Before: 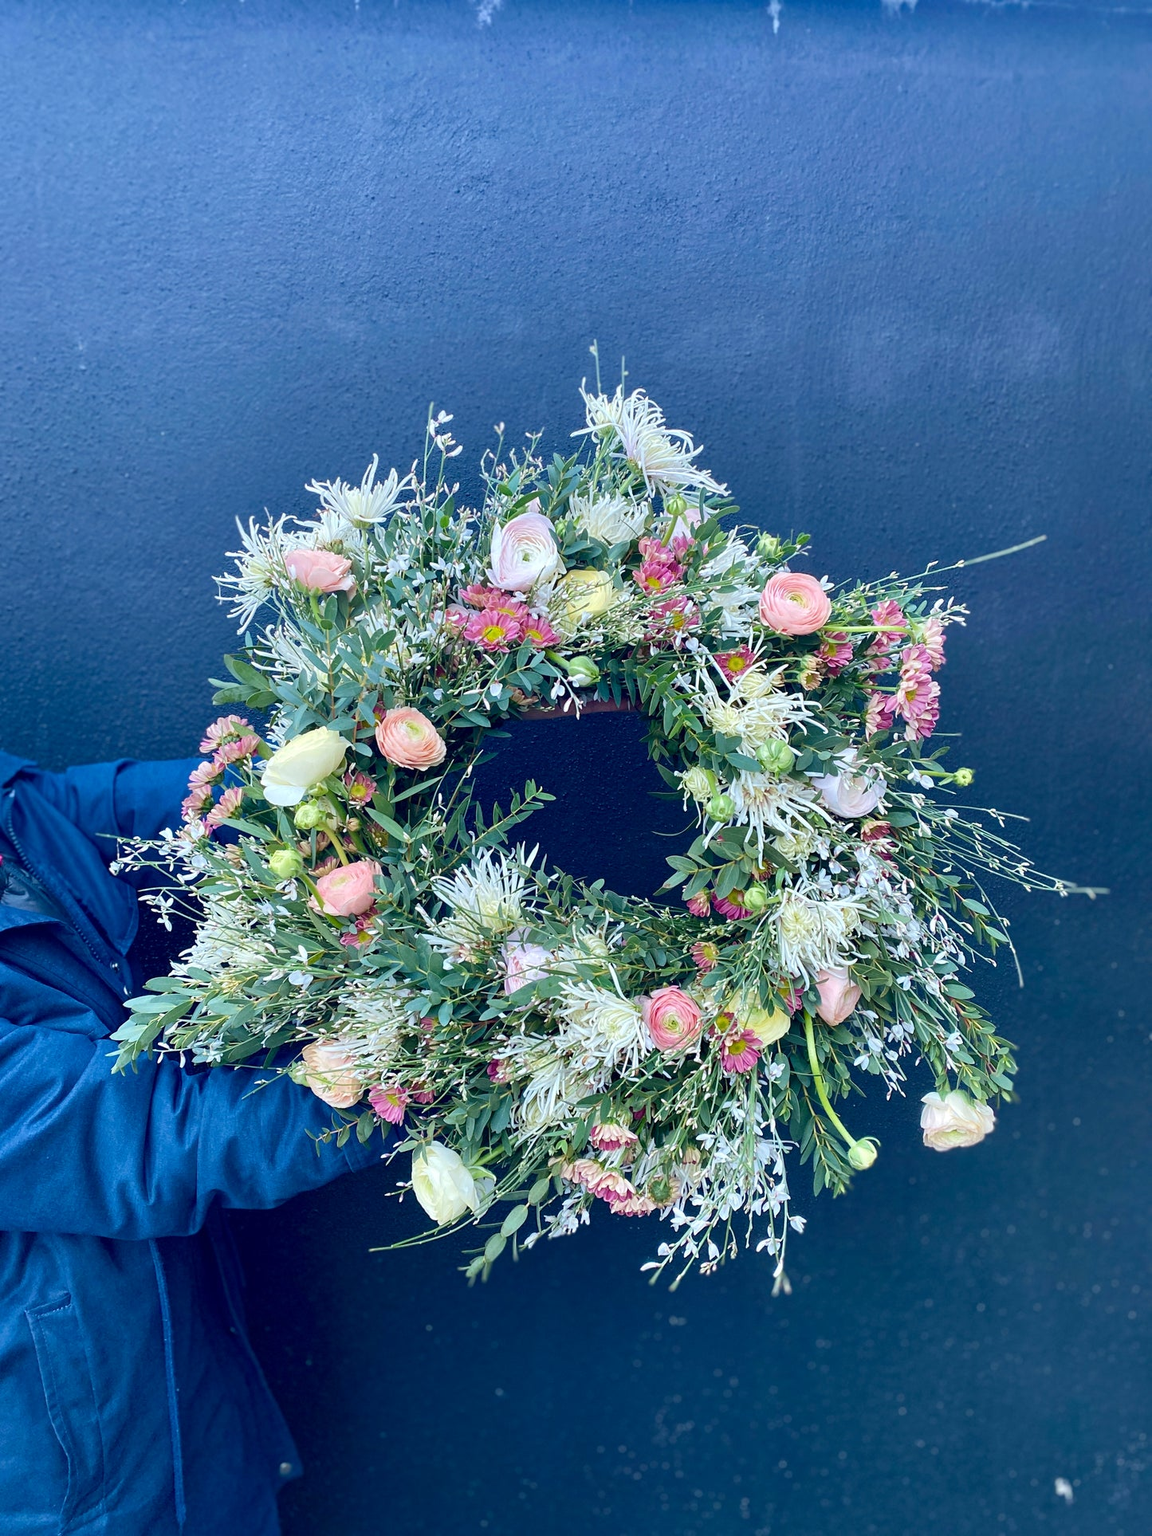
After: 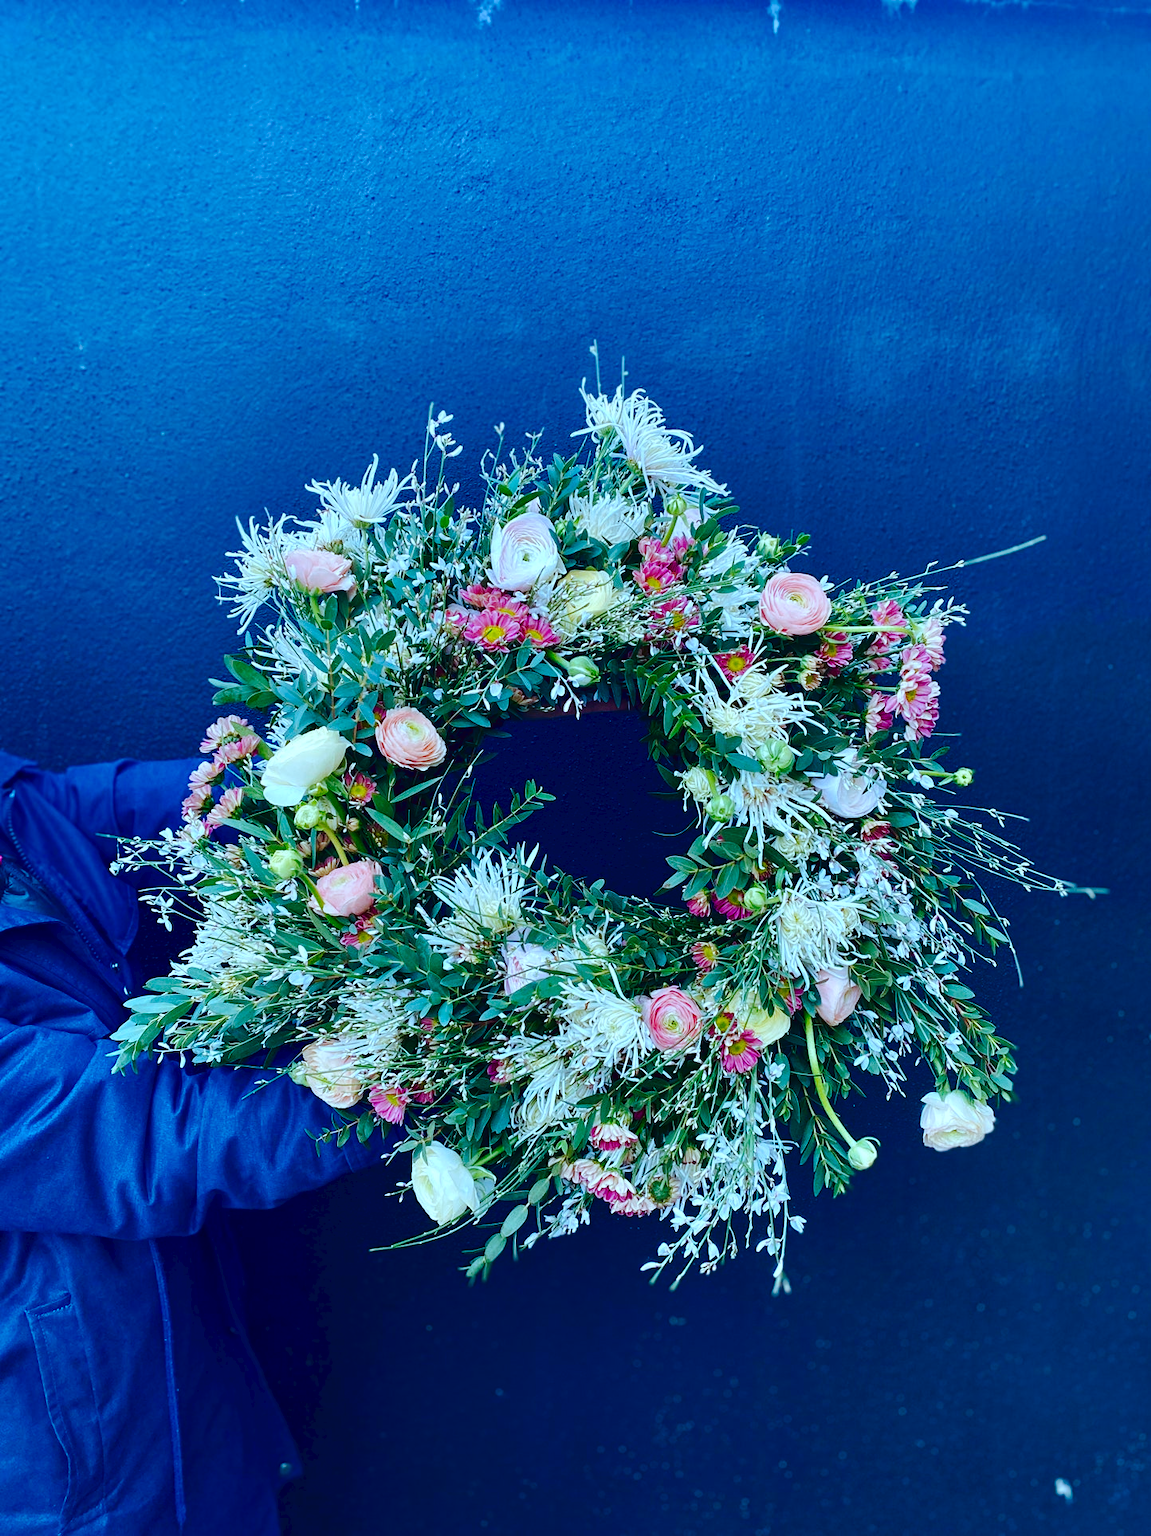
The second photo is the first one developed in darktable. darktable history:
tone curve: curves: ch0 [(0, 0) (0.003, 0.035) (0.011, 0.035) (0.025, 0.035) (0.044, 0.046) (0.069, 0.063) (0.1, 0.084) (0.136, 0.123) (0.177, 0.174) (0.224, 0.232) (0.277, 0.304) (0.335, 0.387) (0.399, 0.476) (0.468, 0.566) (0.543, 0.639) (0.623, 0.714) (0.709, 0.776) (0.801, 0.851) (0.898, 0.921) (1, 1)], preserve colors none
color correction: highlights a* -10.69, highlights b* -19.19
contrast brightness saturation: brightness -0.25, saturation 0.2
